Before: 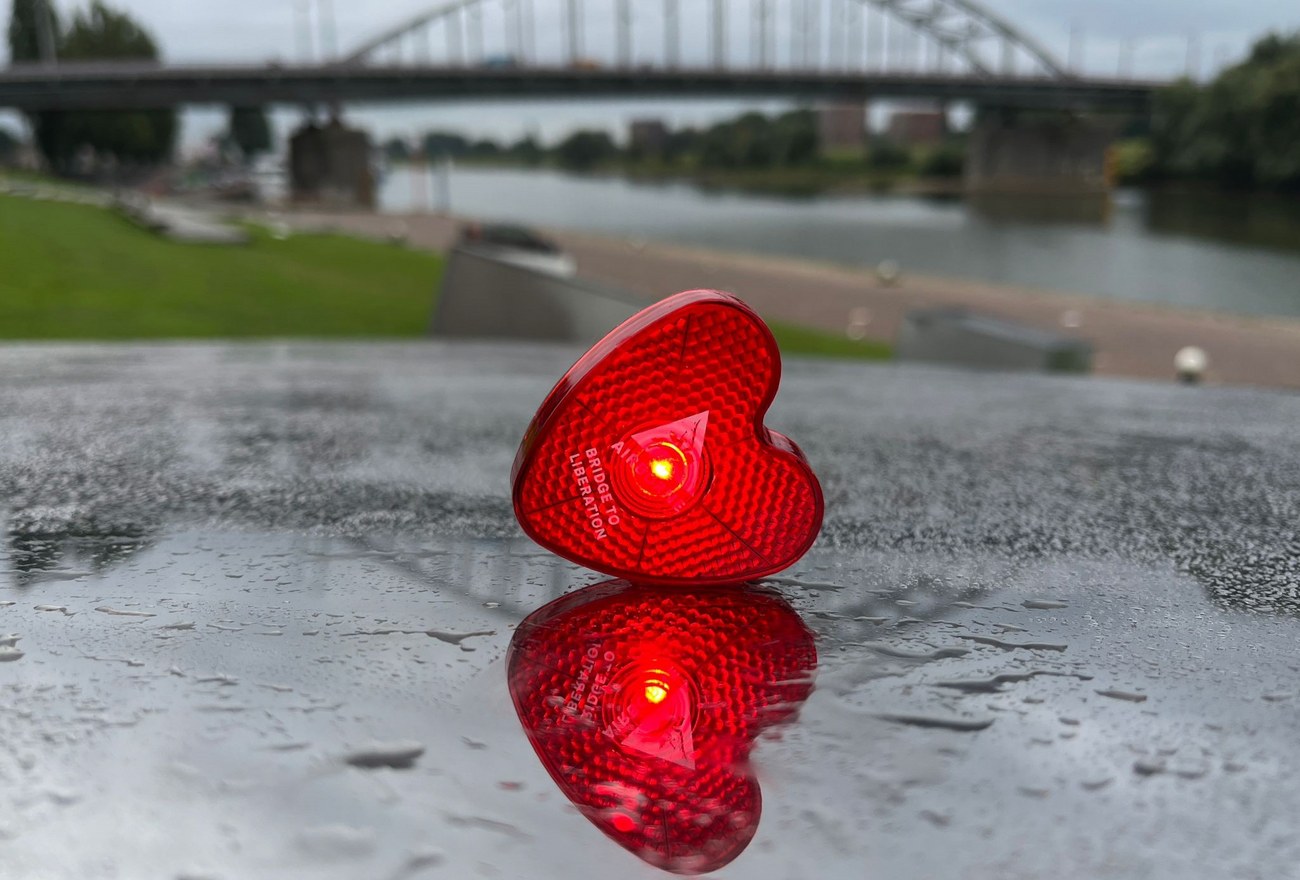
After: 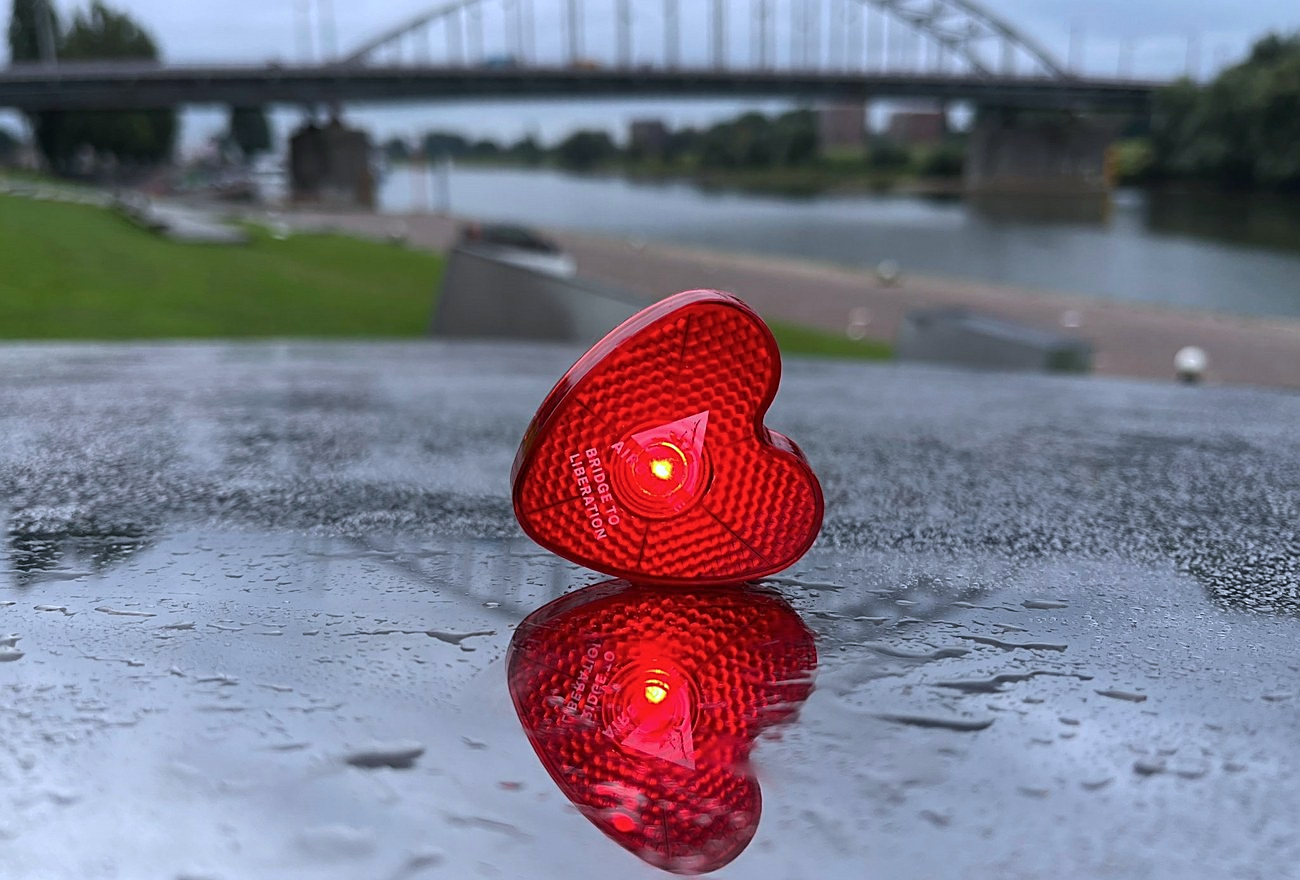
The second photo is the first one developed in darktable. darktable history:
sharpen: on, module defaults
color calibration: illuminant custom, x 0.371, y 0.381, temperature 4282.5 K, saturation algorithm version 1 (2020)
